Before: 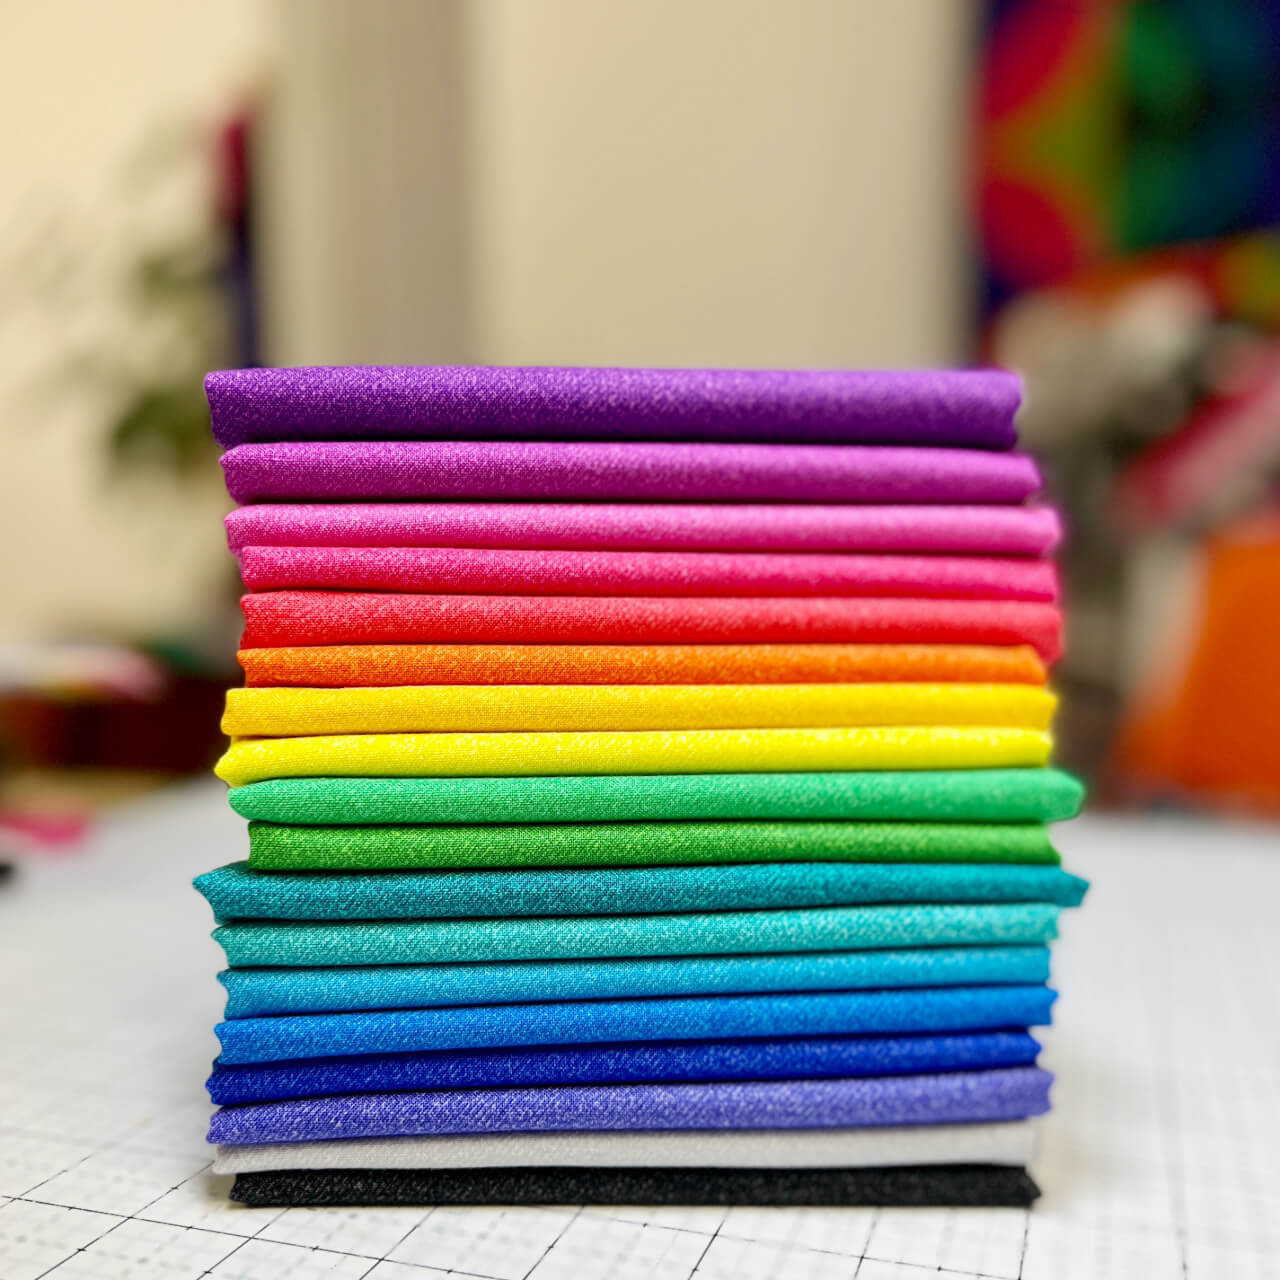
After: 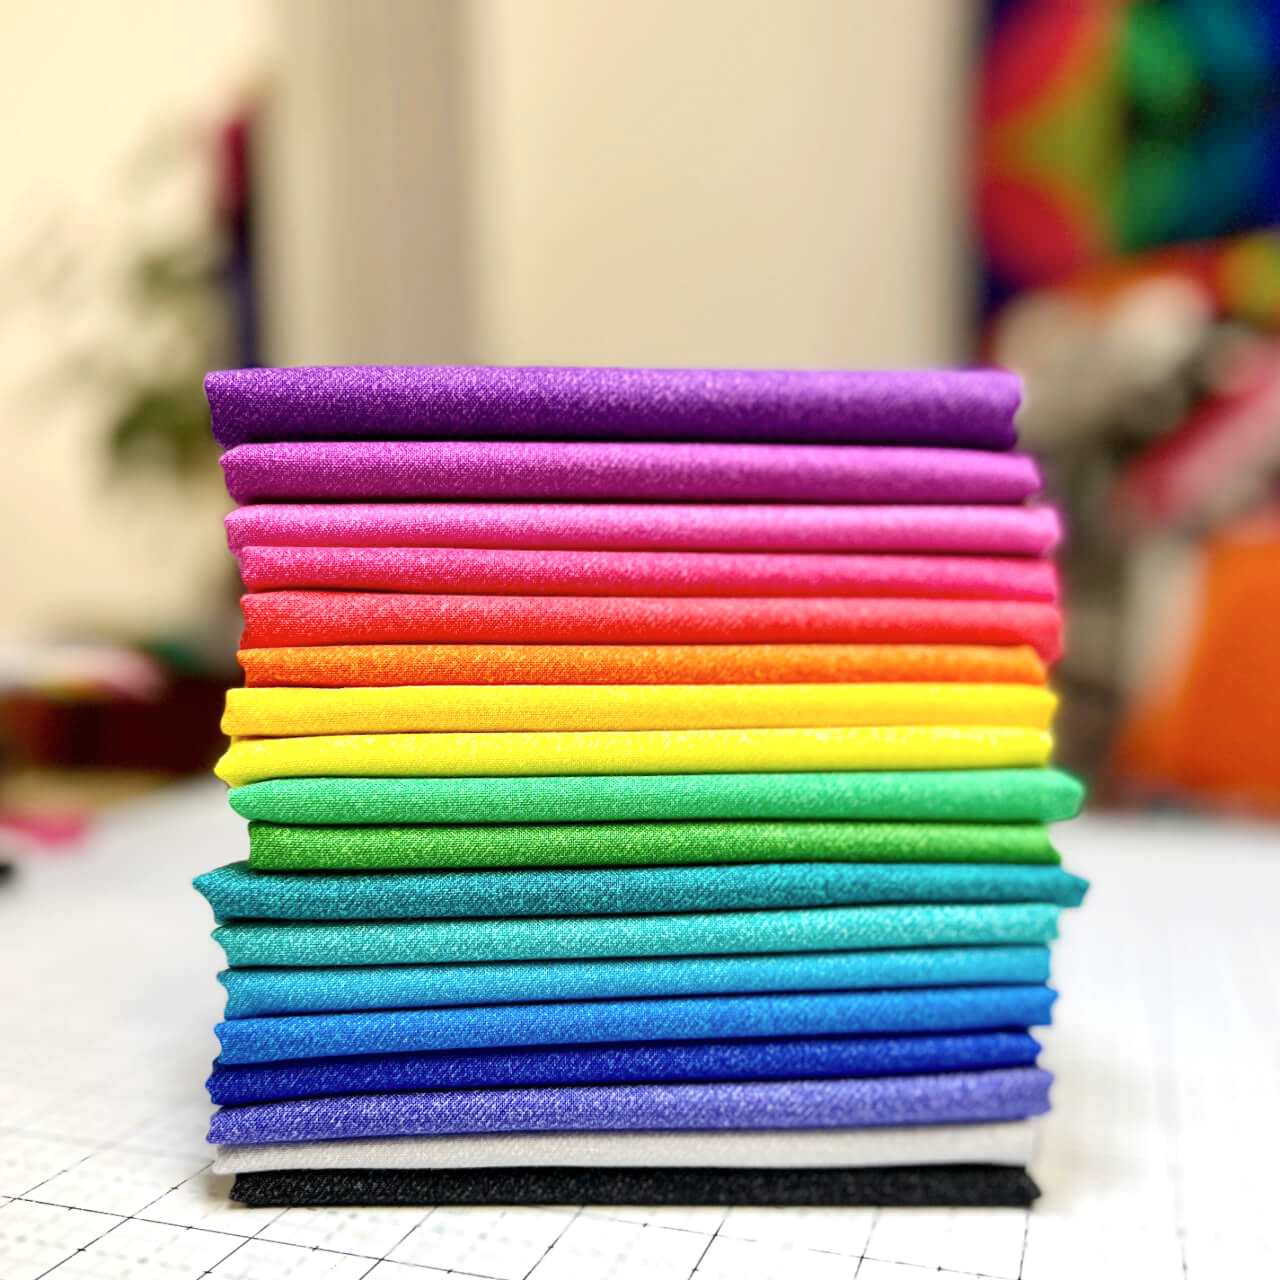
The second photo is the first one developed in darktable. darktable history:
shadows and highlights: radius 109.73, shadows 51.62, white point adjustment 9.01, highlights -5.09, soften with gaussian
